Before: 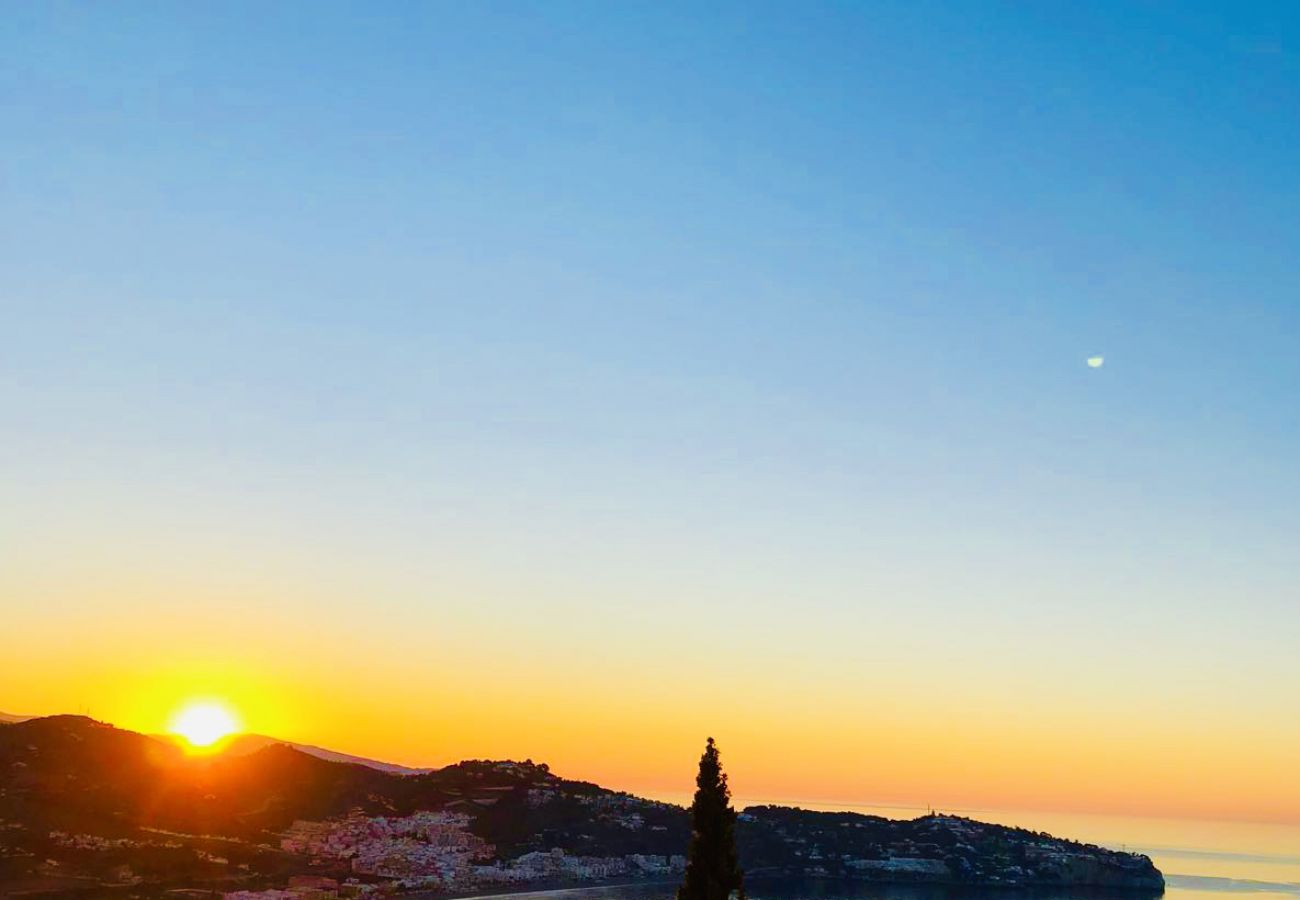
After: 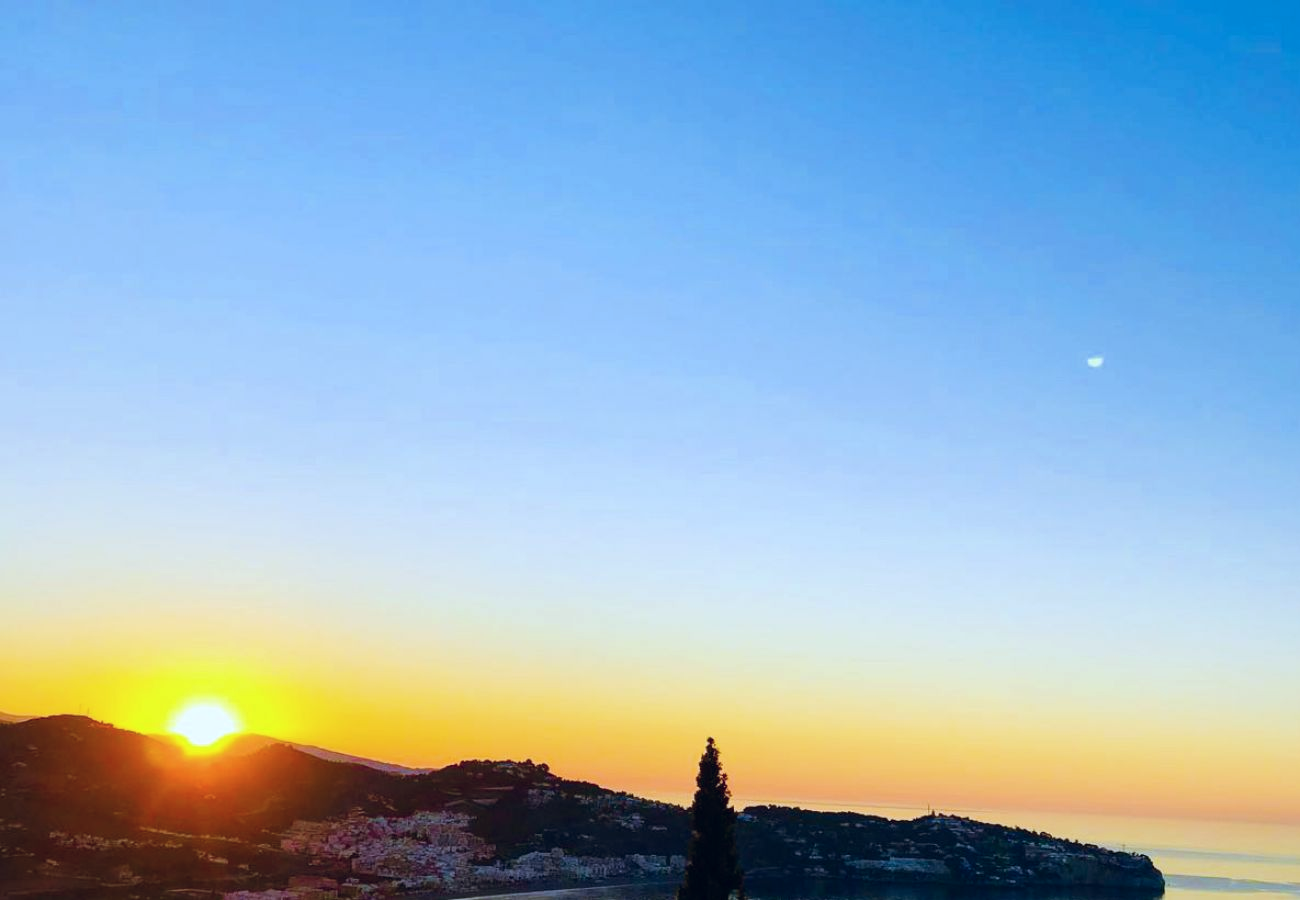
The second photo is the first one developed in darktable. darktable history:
white balance: red 0.931, blue 1.11
color balance rgb: shadows lift › chroma 3.88%, shadows lift › hue 88.52°, power › hue 214.65°, global offset › chroma 0.1%, global offset › hue 252.4°, contrast 4.45%
